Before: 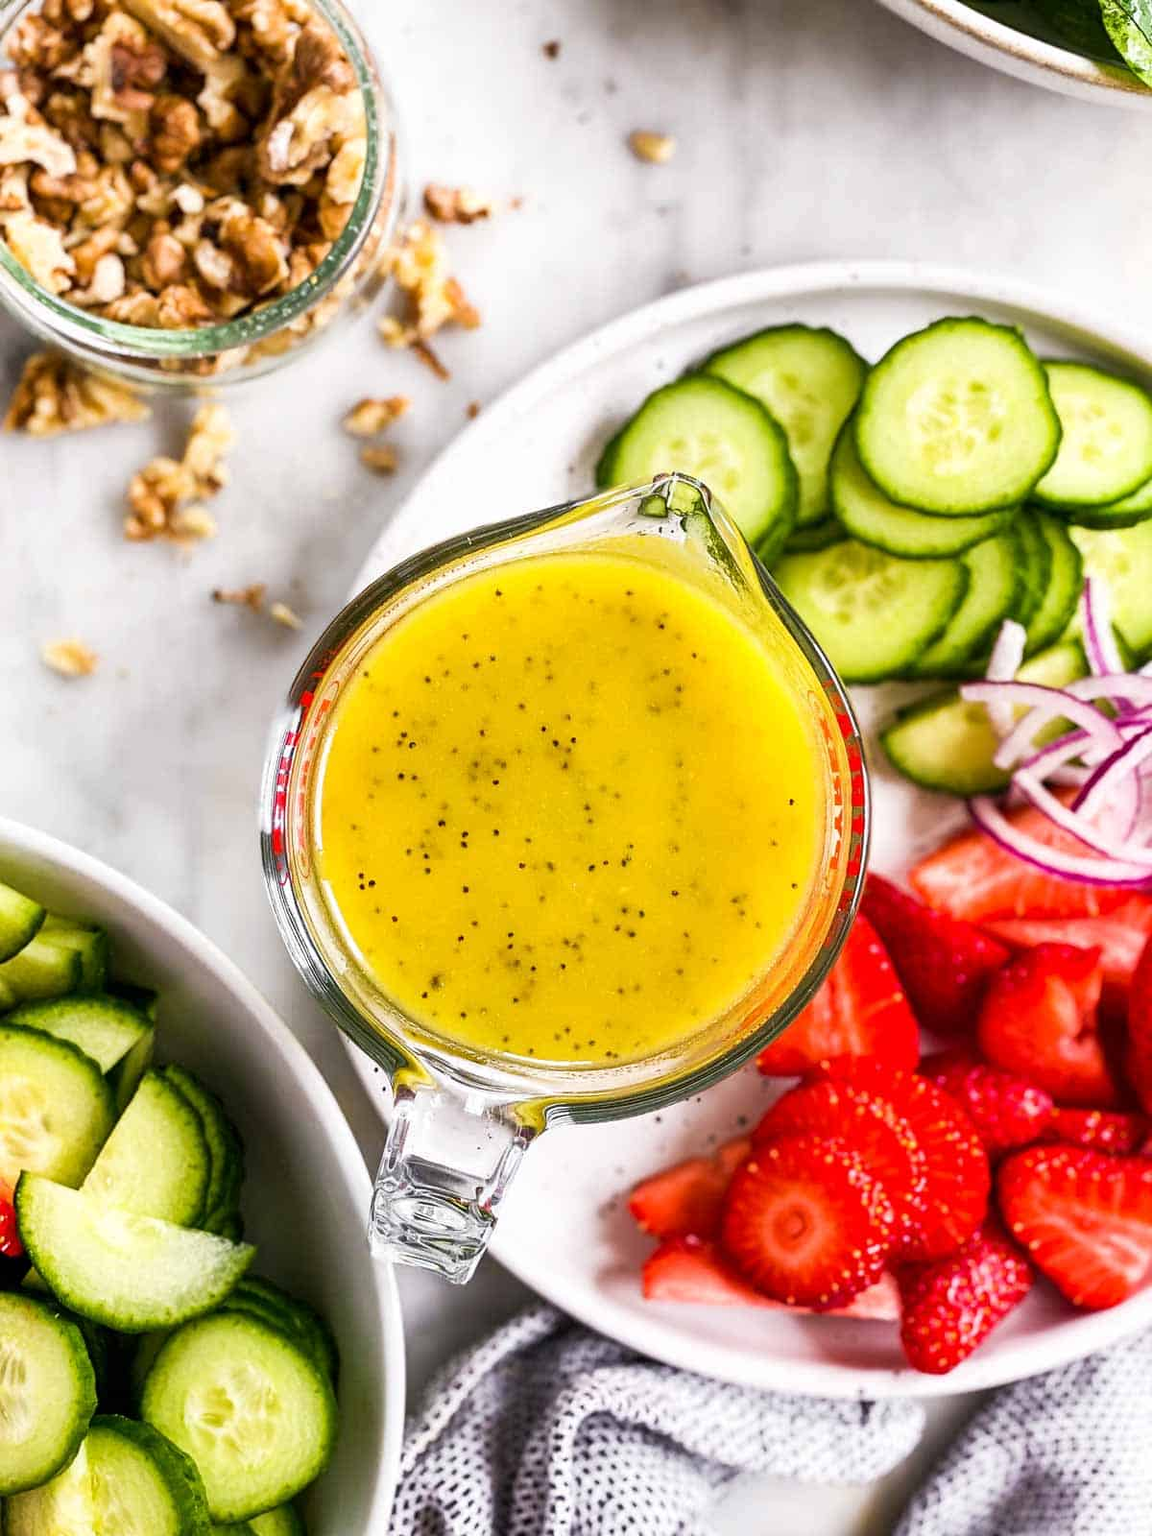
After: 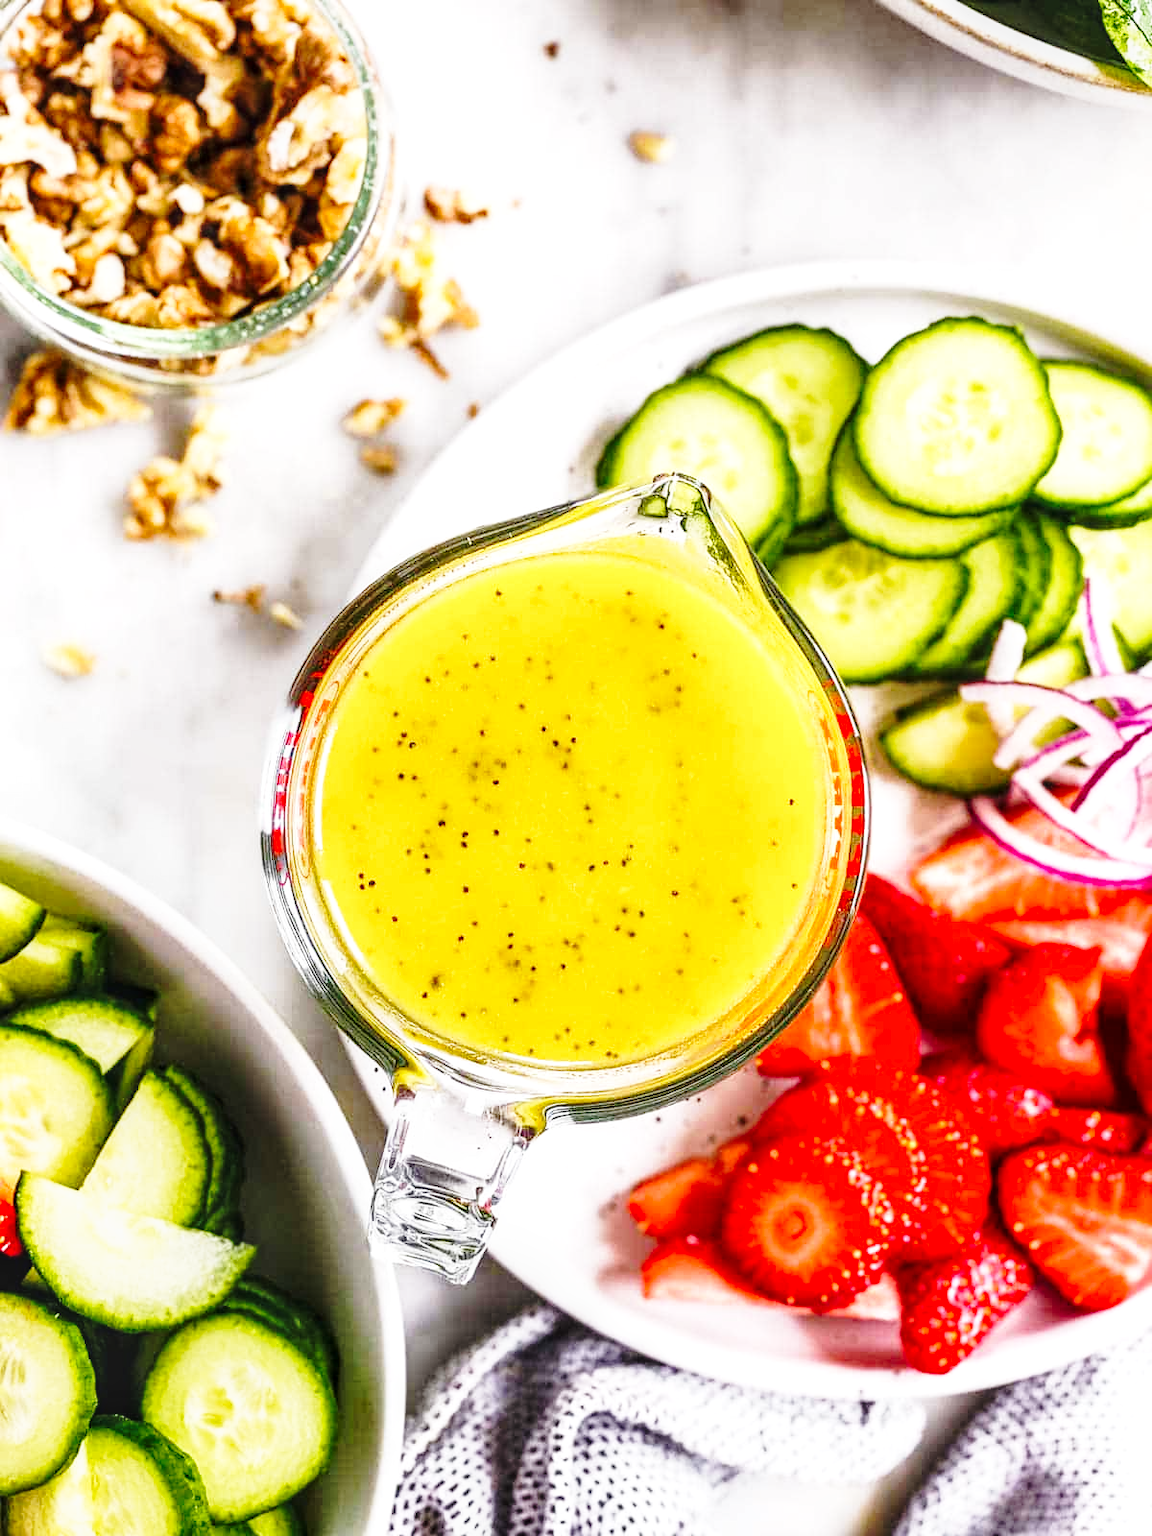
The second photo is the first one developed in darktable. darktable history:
base curve: curves: ch0 [(0, 0) (0.036, 0.037) (0.121, 0.228) (0.46, 0.76) (0.859, 0.983) (1, 1)], preserve colors none
local contrast: on, module defaults
